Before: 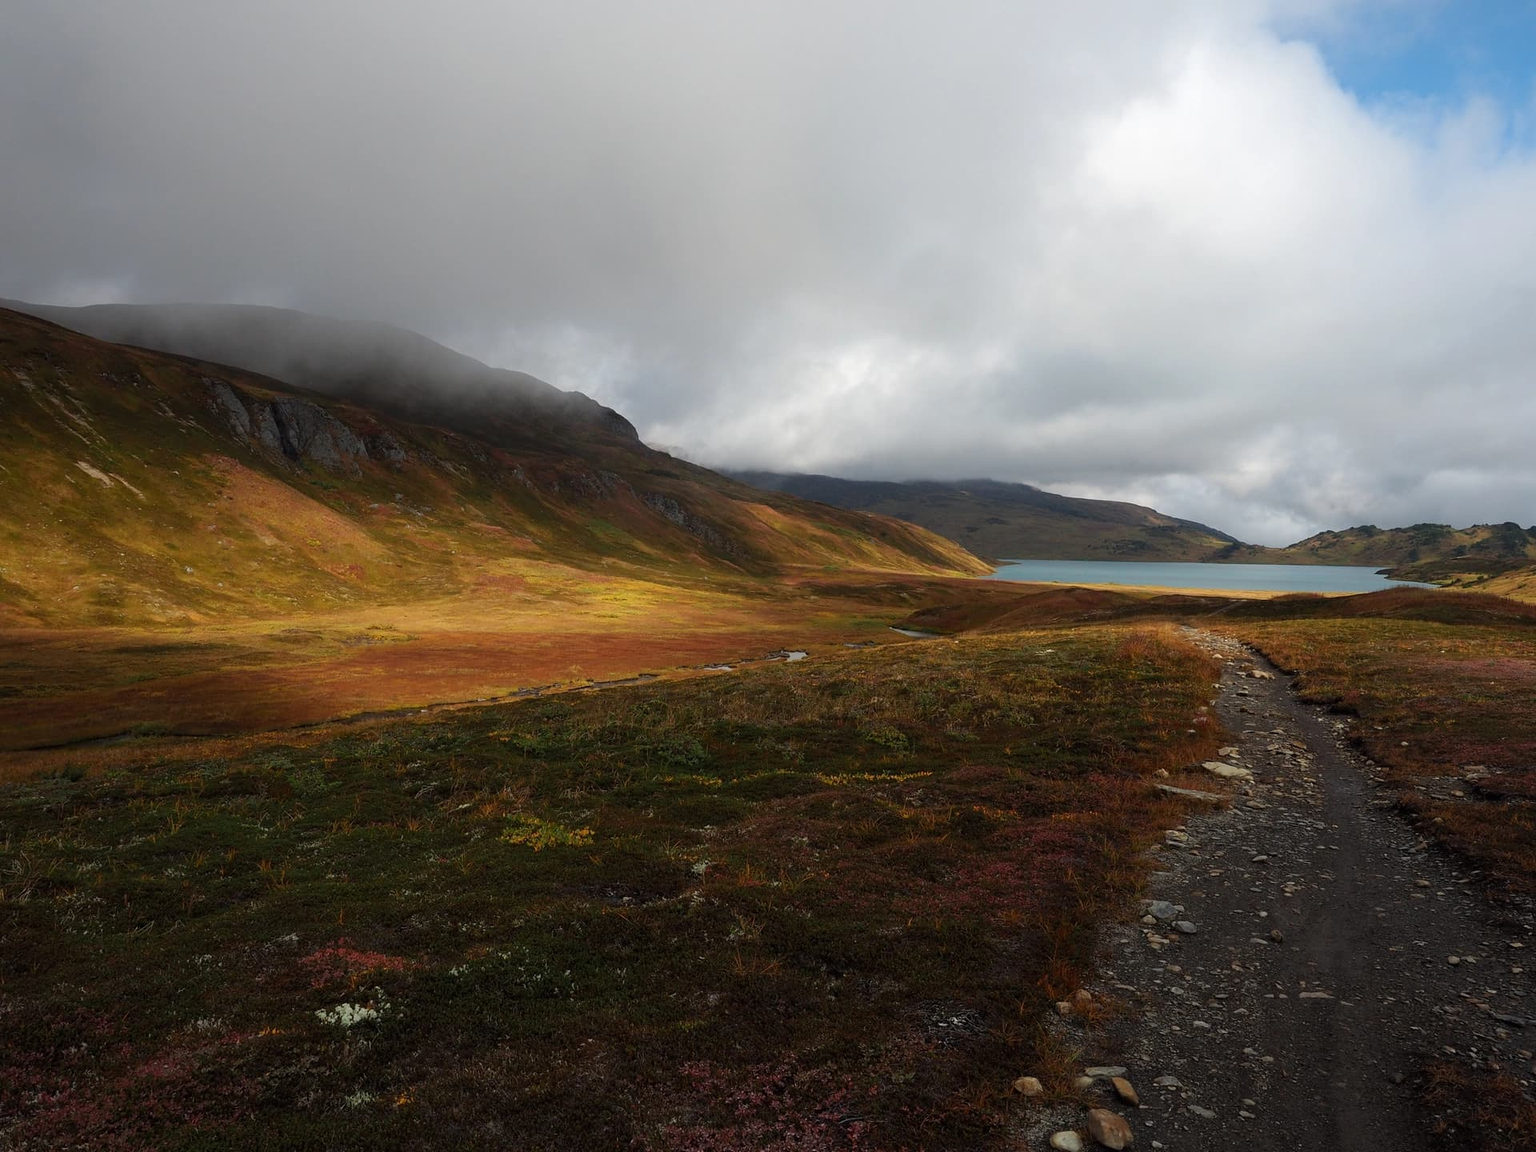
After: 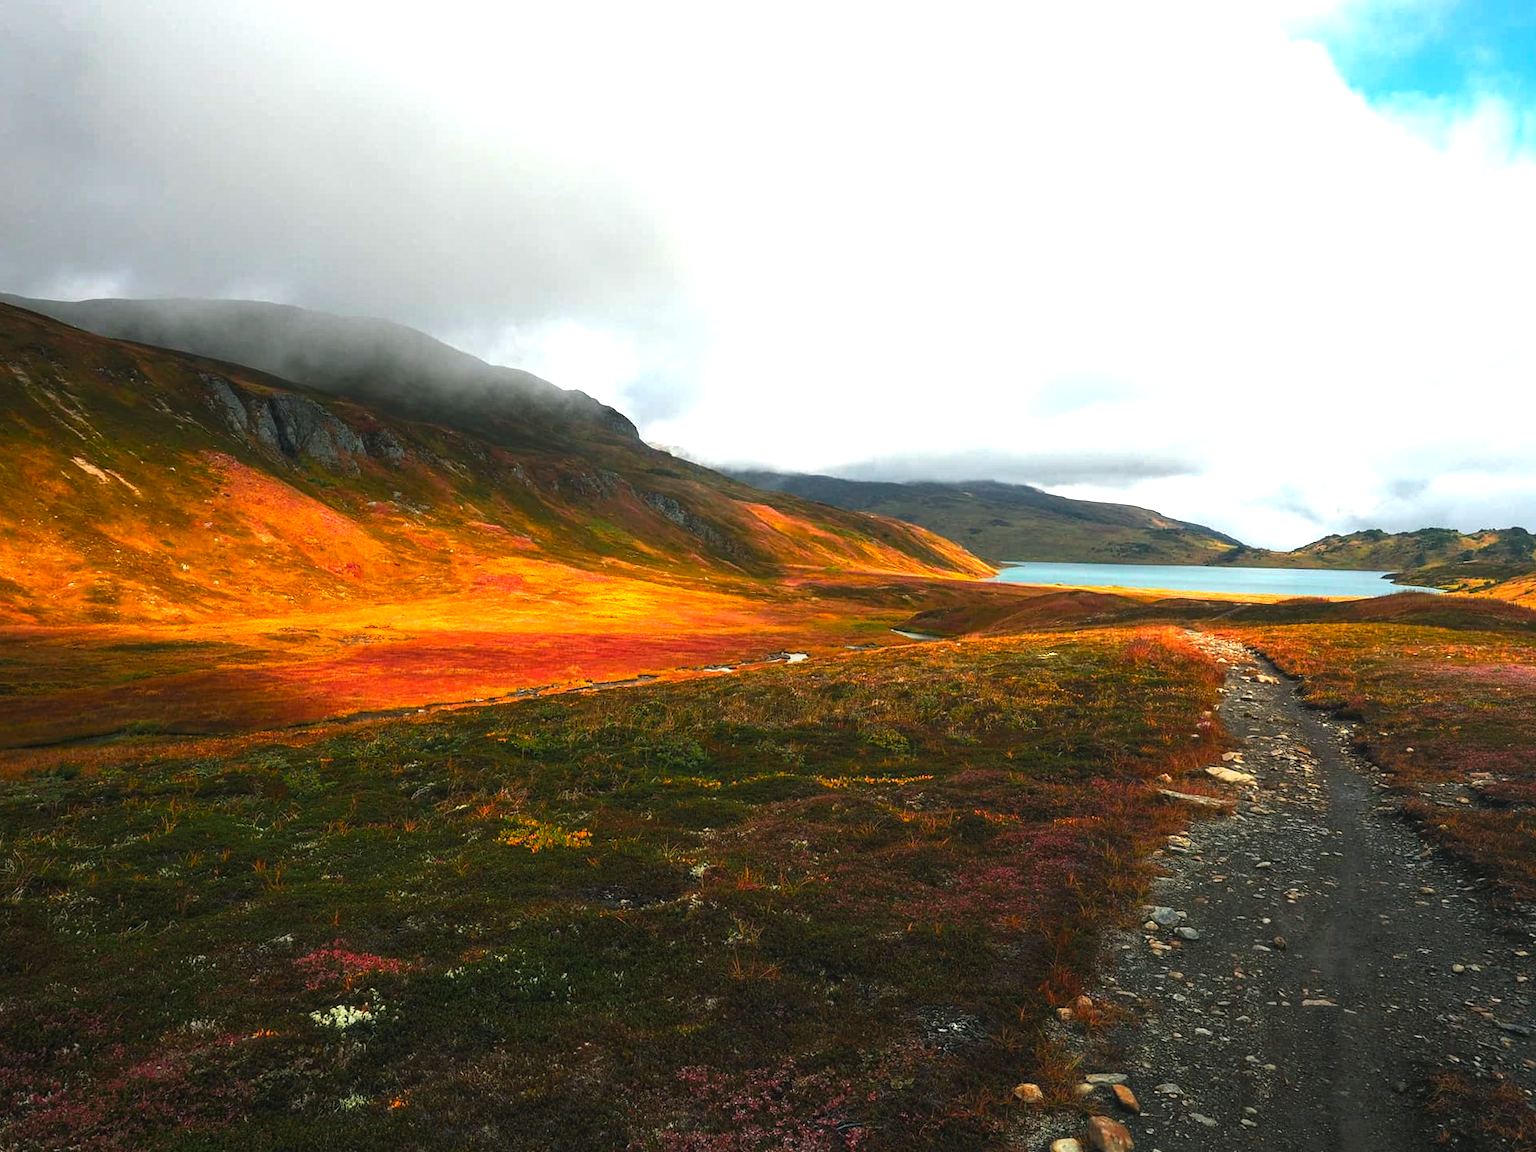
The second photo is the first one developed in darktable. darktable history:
local contrast: on, module defaults
color zones: curves: ch1 [(0.24, 0.634) (0.75, 0.5)]; ch2 [(0.253, 0.437) (0.745, 0.491)]
crop and rotate: angle -0.342°
color balance rgb: shadows lift › luminance -7.813%, shadows lift › chroma 2.127%, shadows lift › hue 166.55°, global offset › luminance 0.742%, perceptual saturation grading › global saturation 29.986%, perceptual brilliance grading › global brilliance -5.113%, perceptual brilliance grading › highlights 24.88%, perceptual brilliance grading › mid-tones 7.041%, perceptual brilliance grading › shadows -4.929%
exposure: exposure 0.638 EV, compensate exposure bias true, compensate highlight preservation false
color correction: highlights a* -2.56, highlights b* 2.27
